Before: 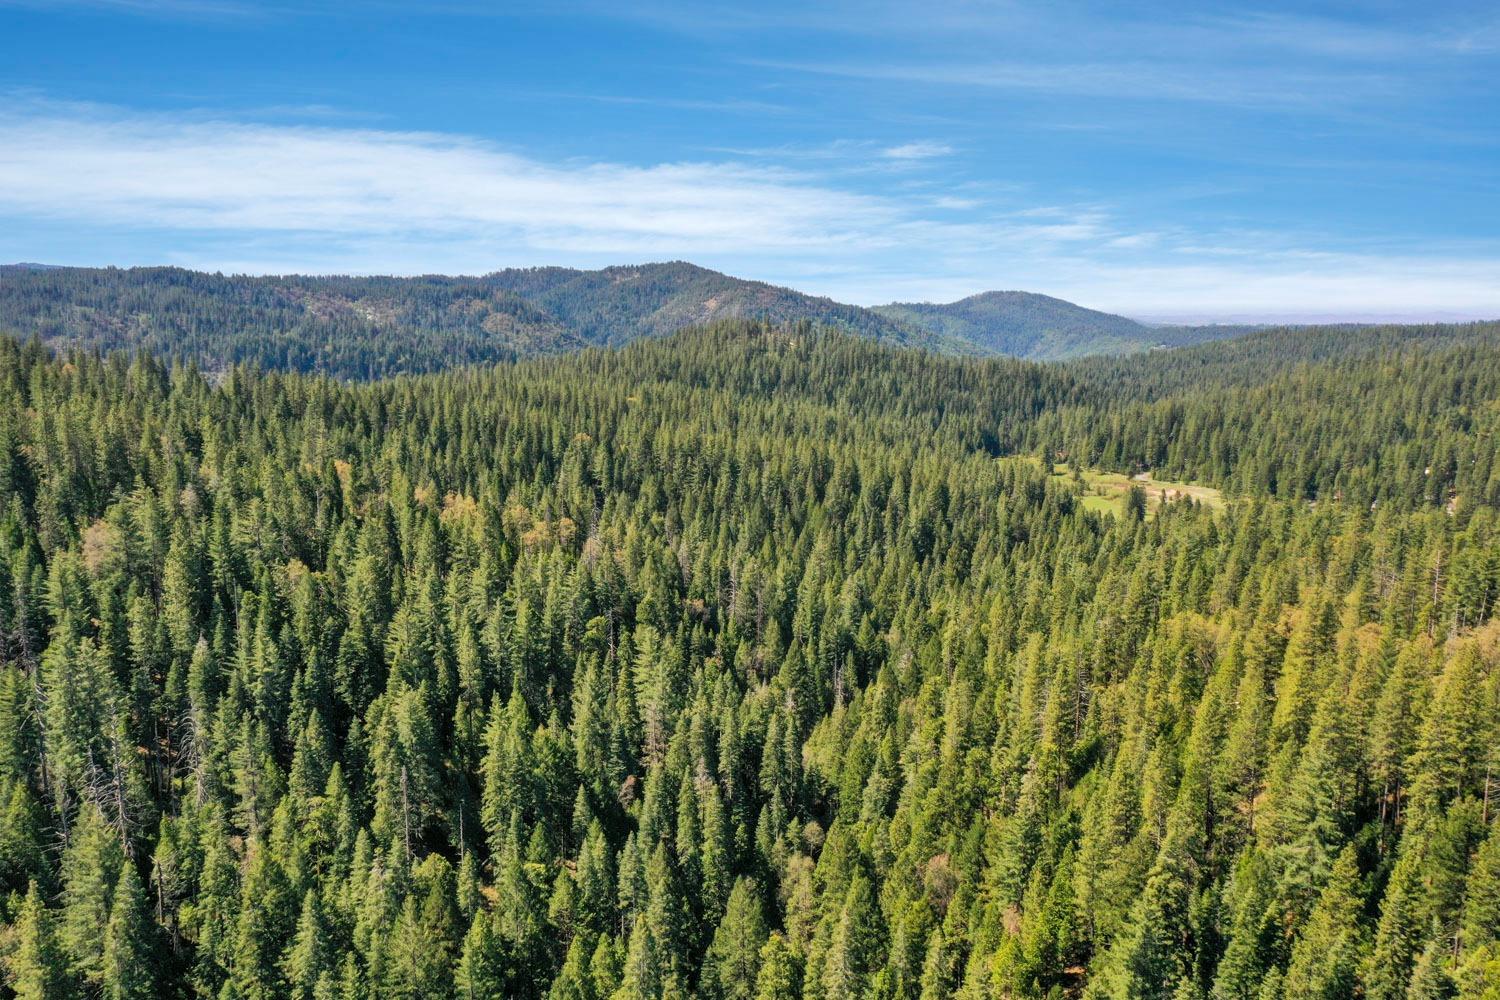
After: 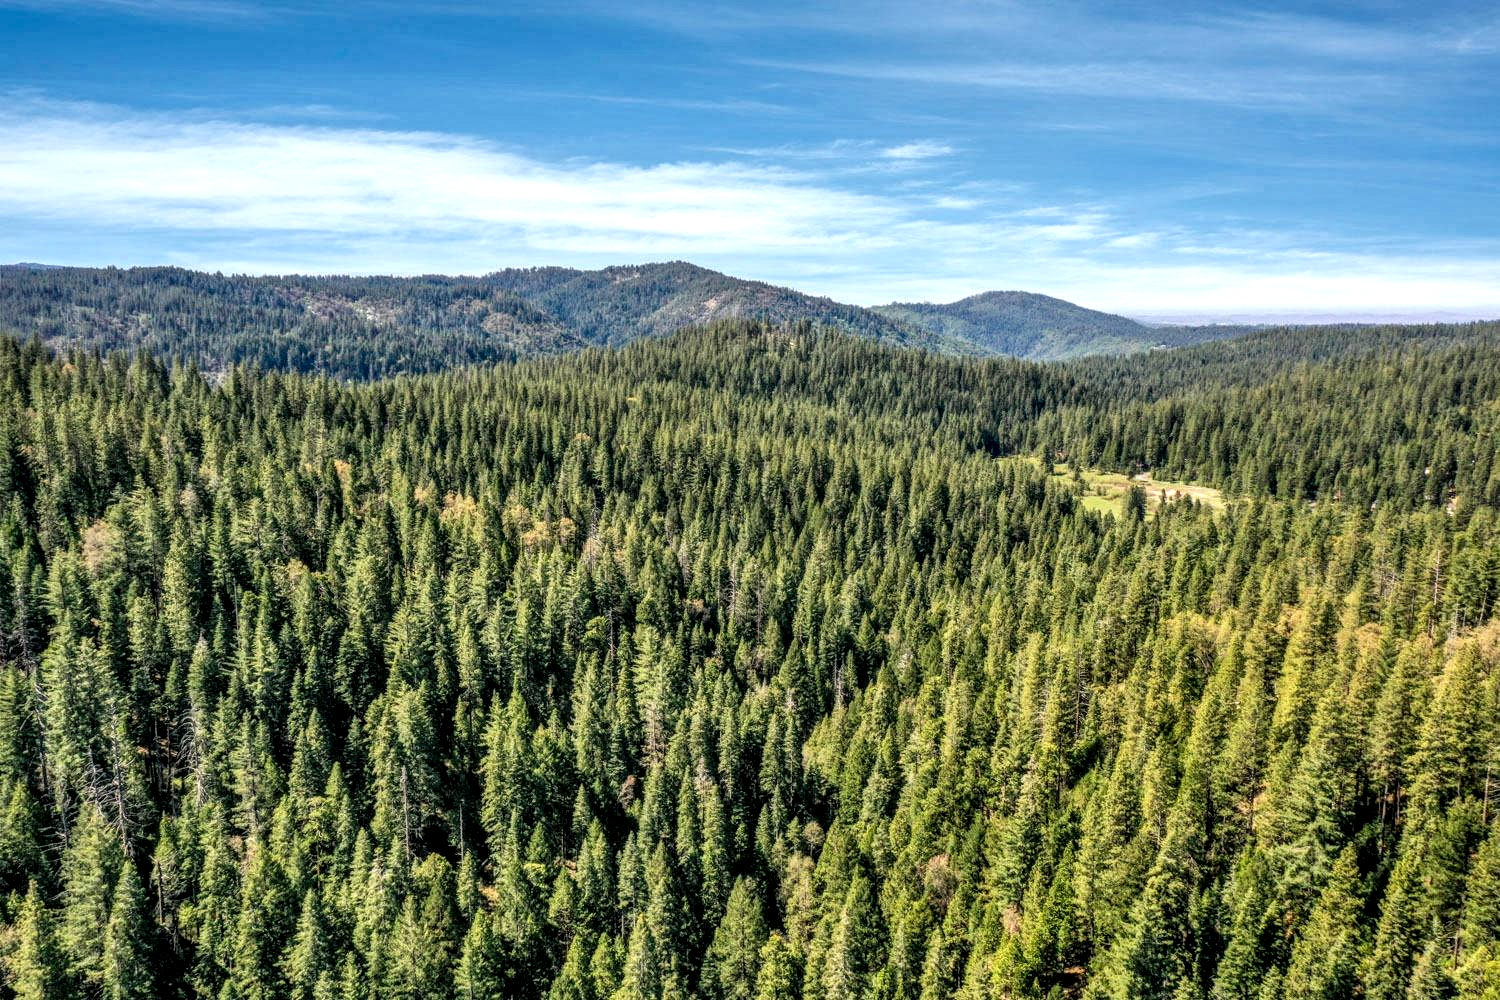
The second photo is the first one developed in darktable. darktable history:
local contrast: highlights 5%, shadows 5%, detail 181%
